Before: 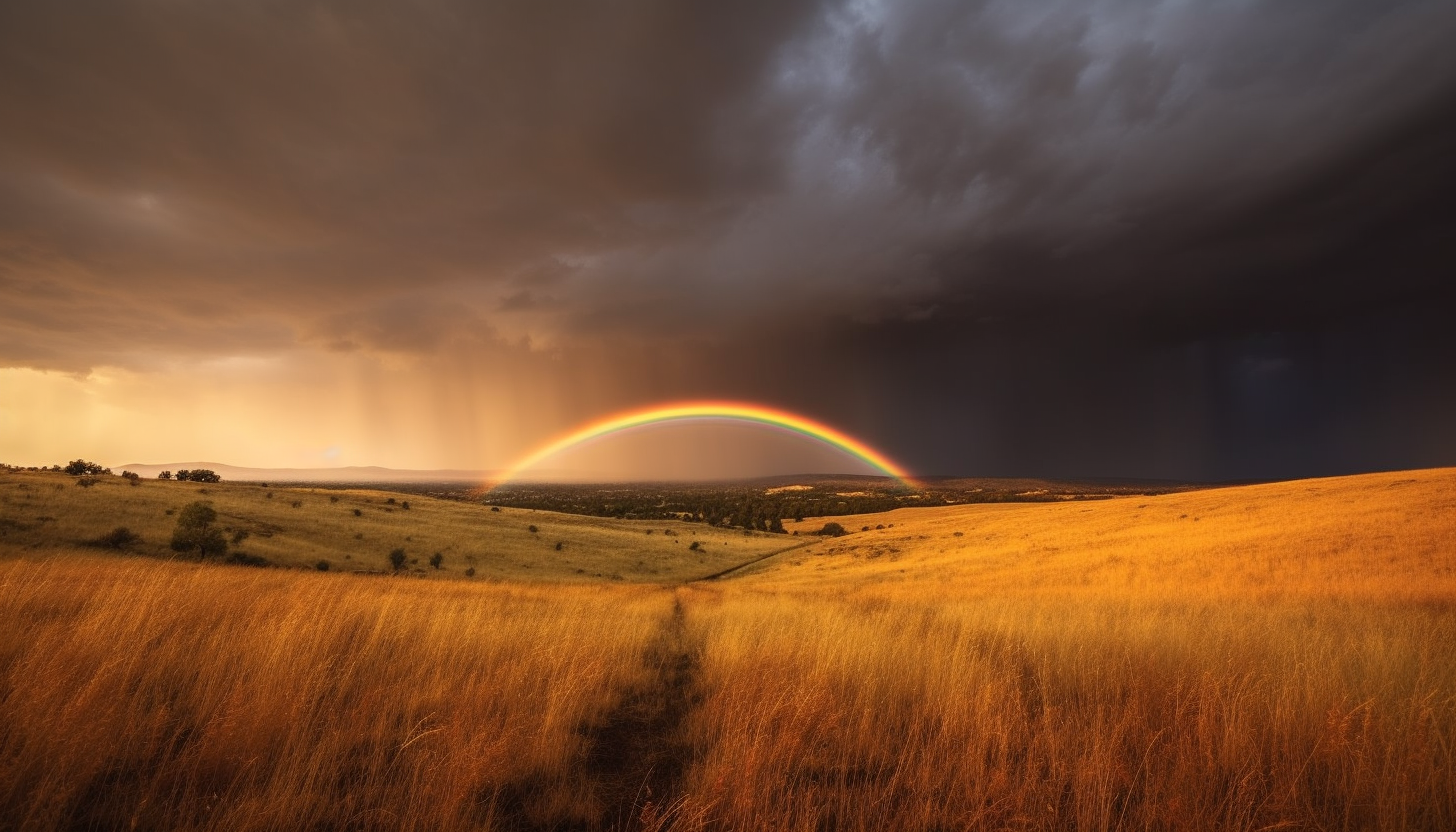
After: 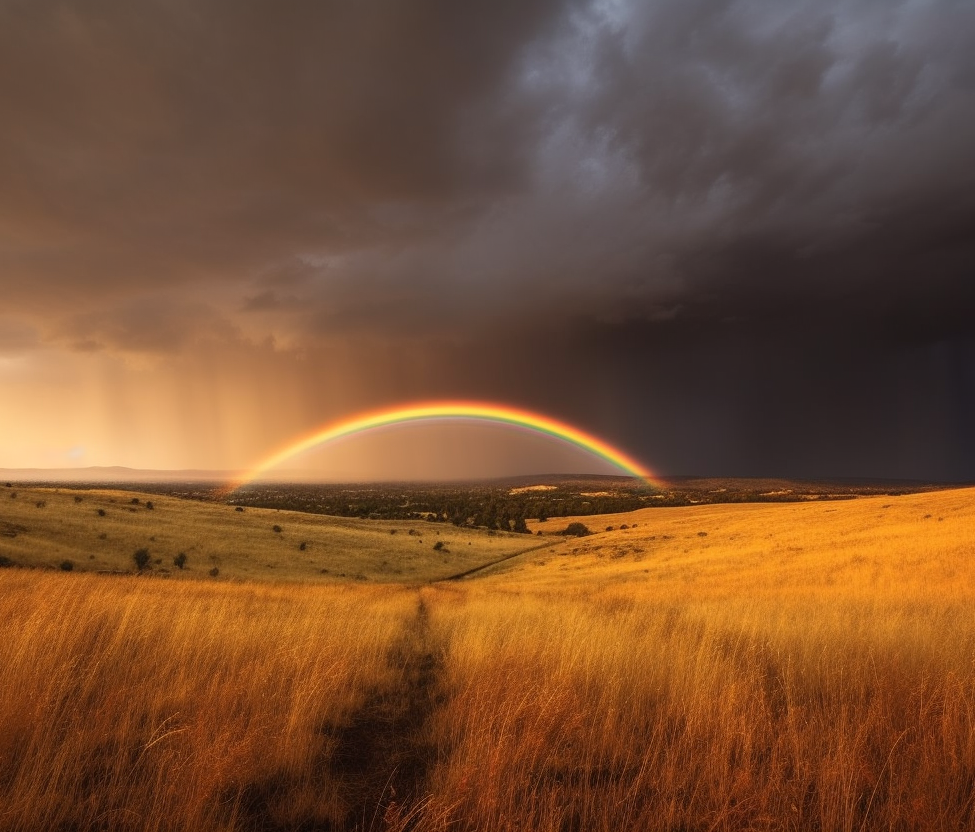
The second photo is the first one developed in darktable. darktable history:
crop and rotate: left 17.629%, right 15.401%
